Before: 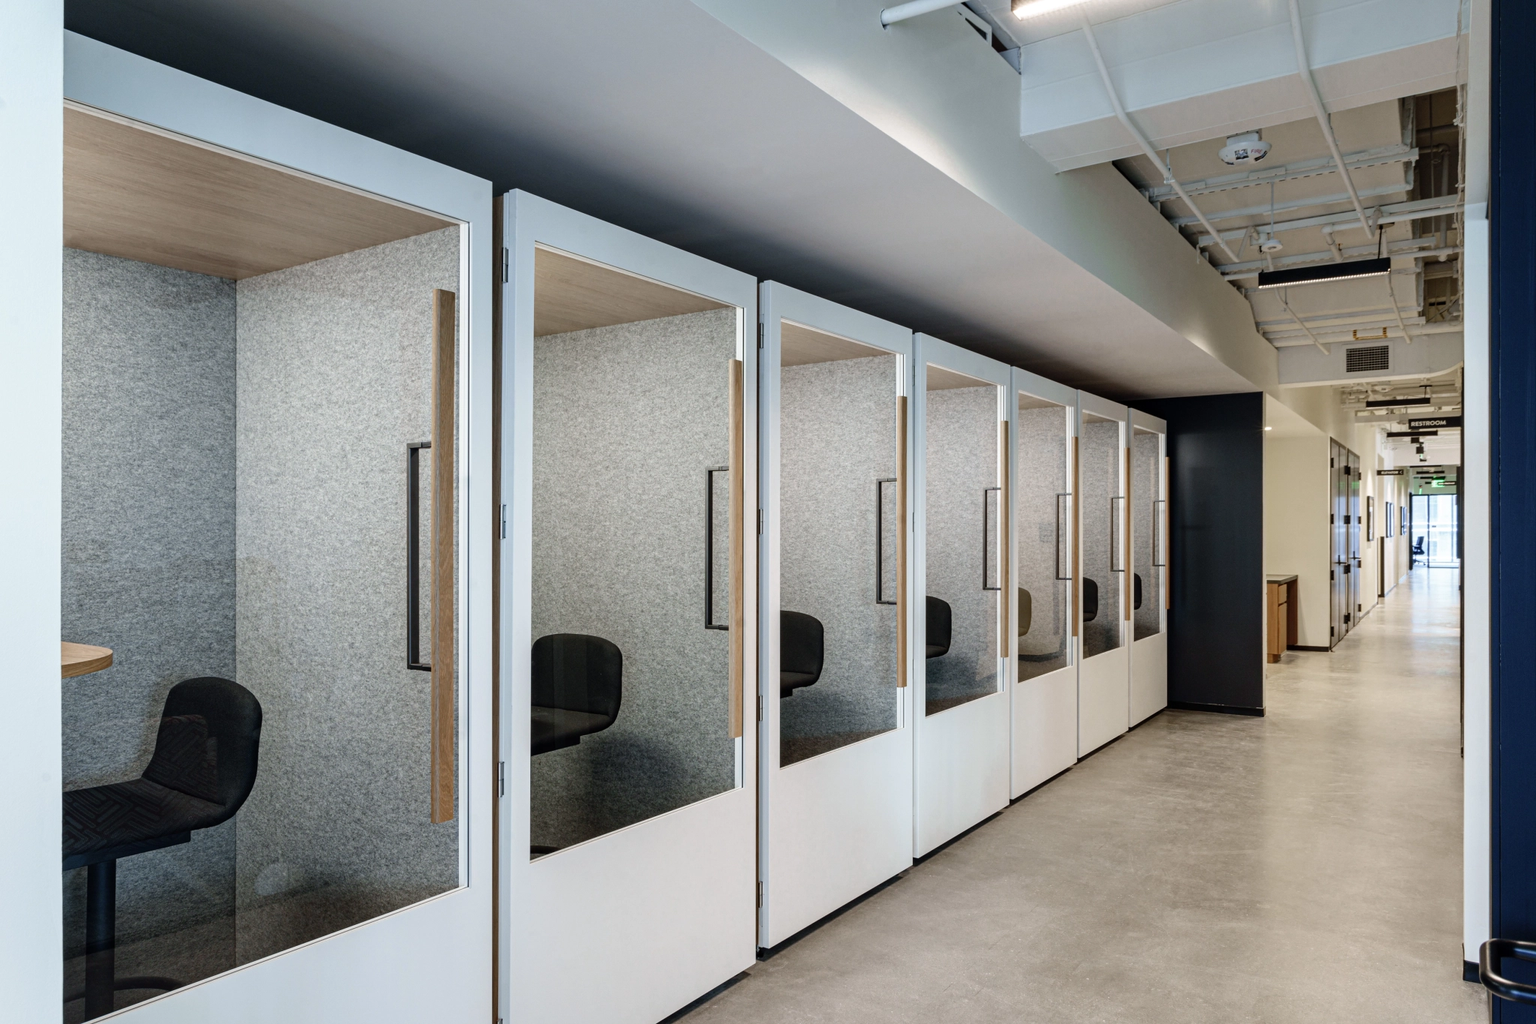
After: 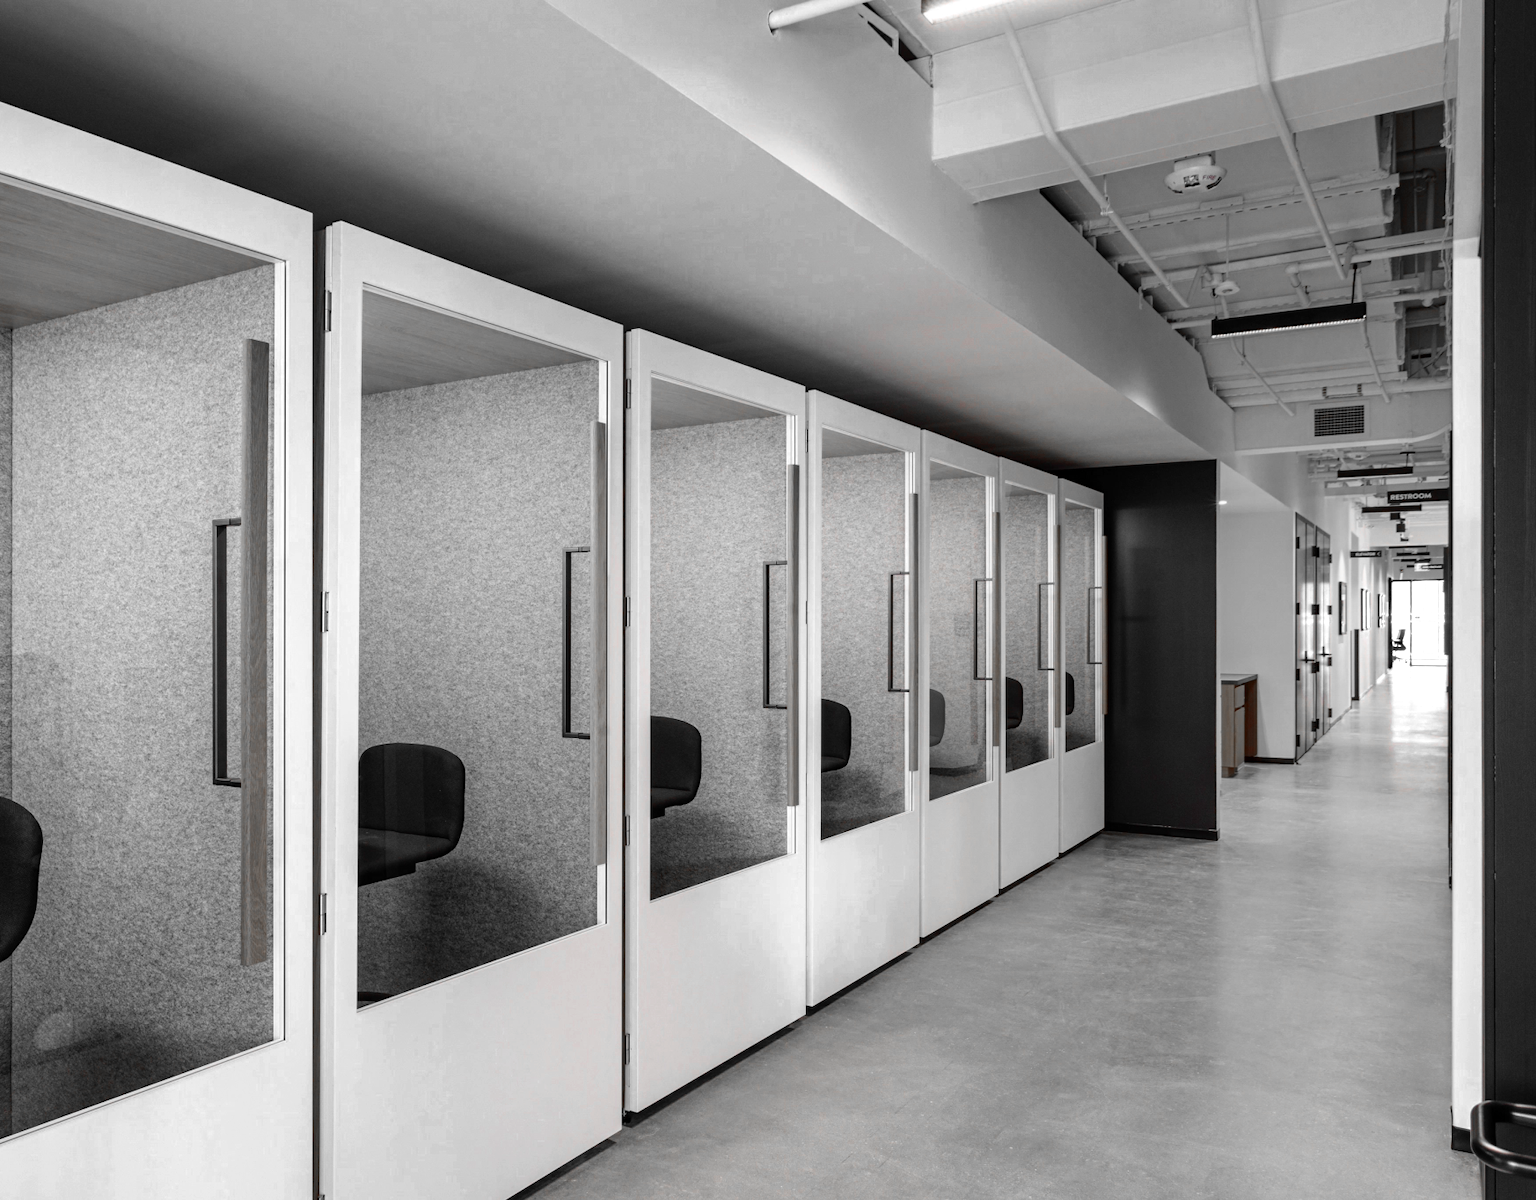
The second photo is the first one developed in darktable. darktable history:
crop and rotate: left 14.718%
color zones: curves: ch0 [(0, 0.352) (0.143, 0.407) (0.286, 0.386) (0.429, 0.431) (0.571, 0.829) (0.714, 0.853) (0.857, 0.833) (1, 0.352)]; ch1 [(0, 0.604) (0.072, 0.726) (0.096, 0.608) (0.205, 0.007) (0.571, -0.006) (0.839, -0.013) (0.857, -0.012) (1, 0.604)]
